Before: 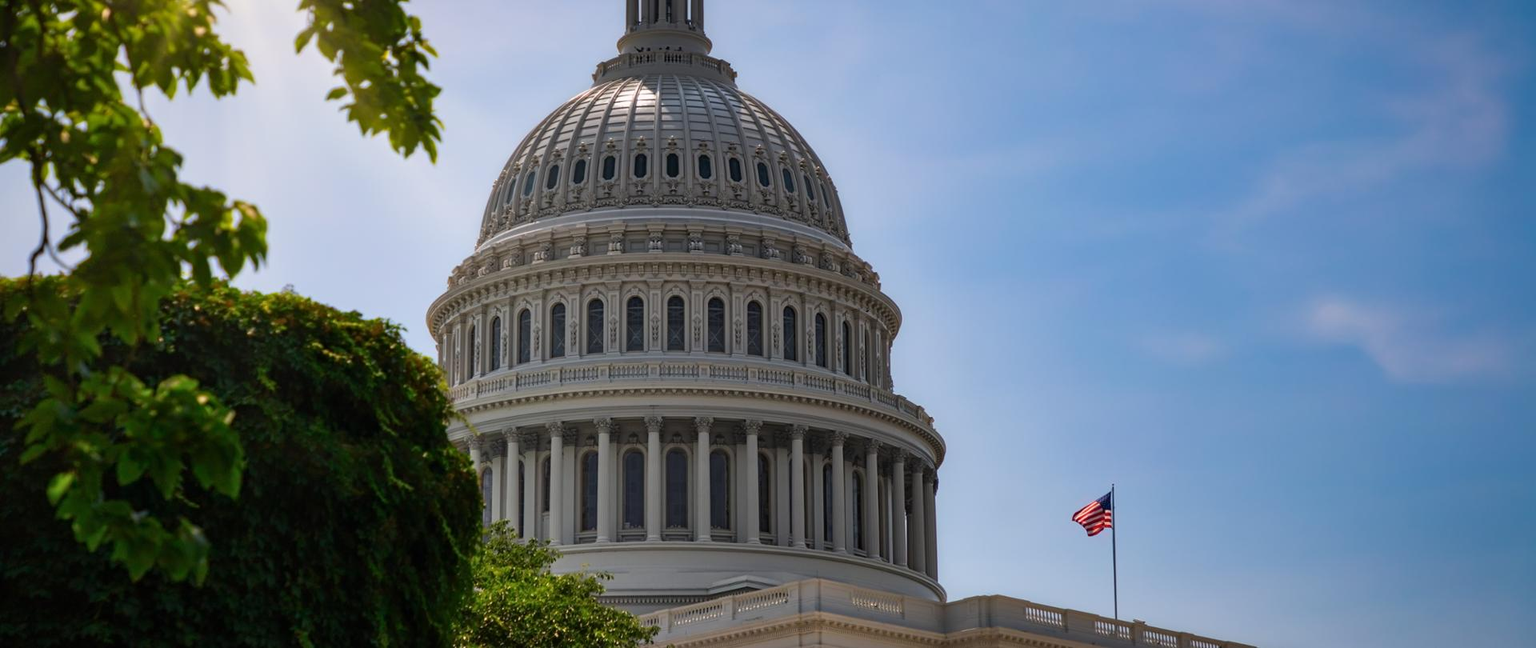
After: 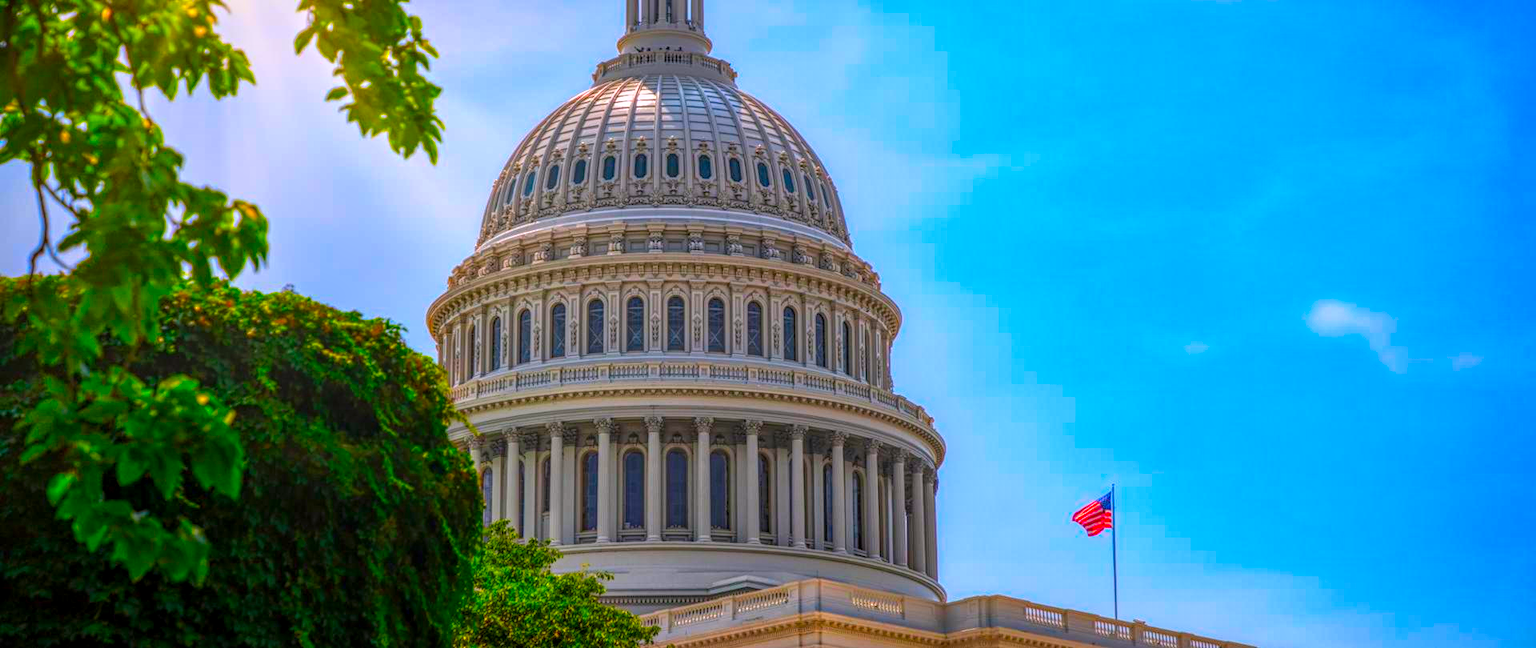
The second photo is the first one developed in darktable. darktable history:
tone equalizer: on, module defaults
local contrast: highlights 20%, shadows 30%, detail 200%, midtone range 0.2
exposure: exposure 0.515 EV, compensate highlight preservation false
color correction: highlights a* 1.59, highlights b* -1.7, saturation 2.48
